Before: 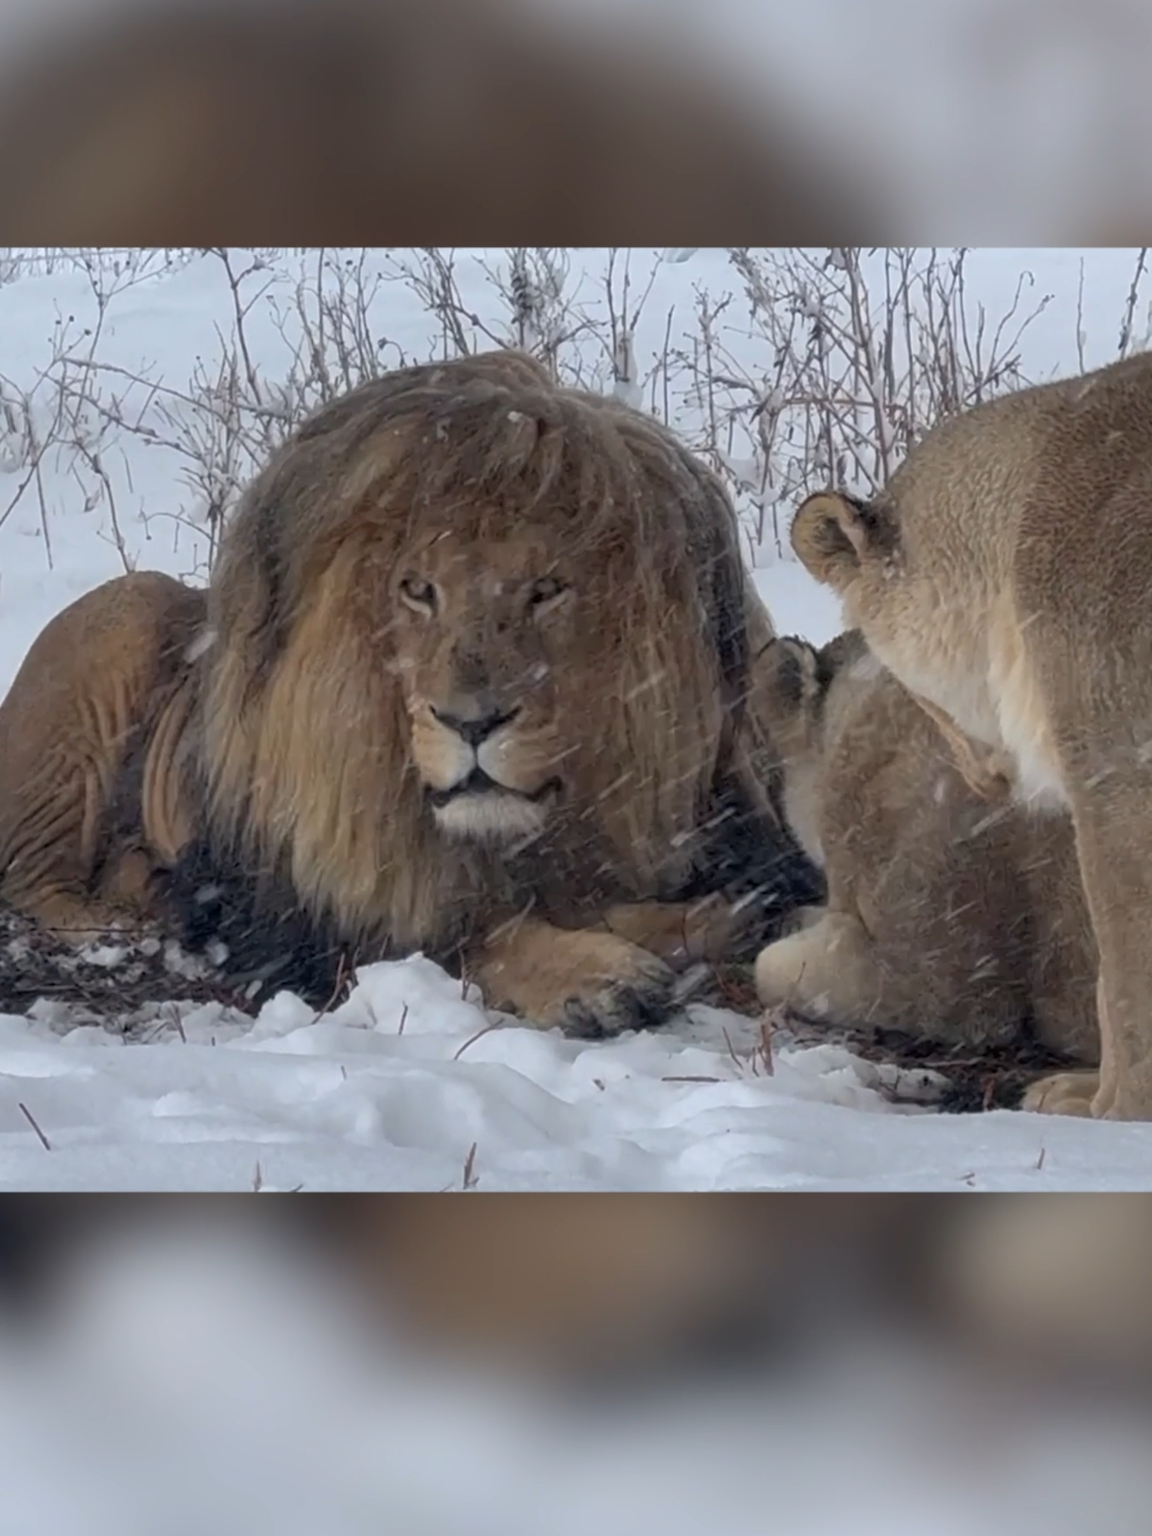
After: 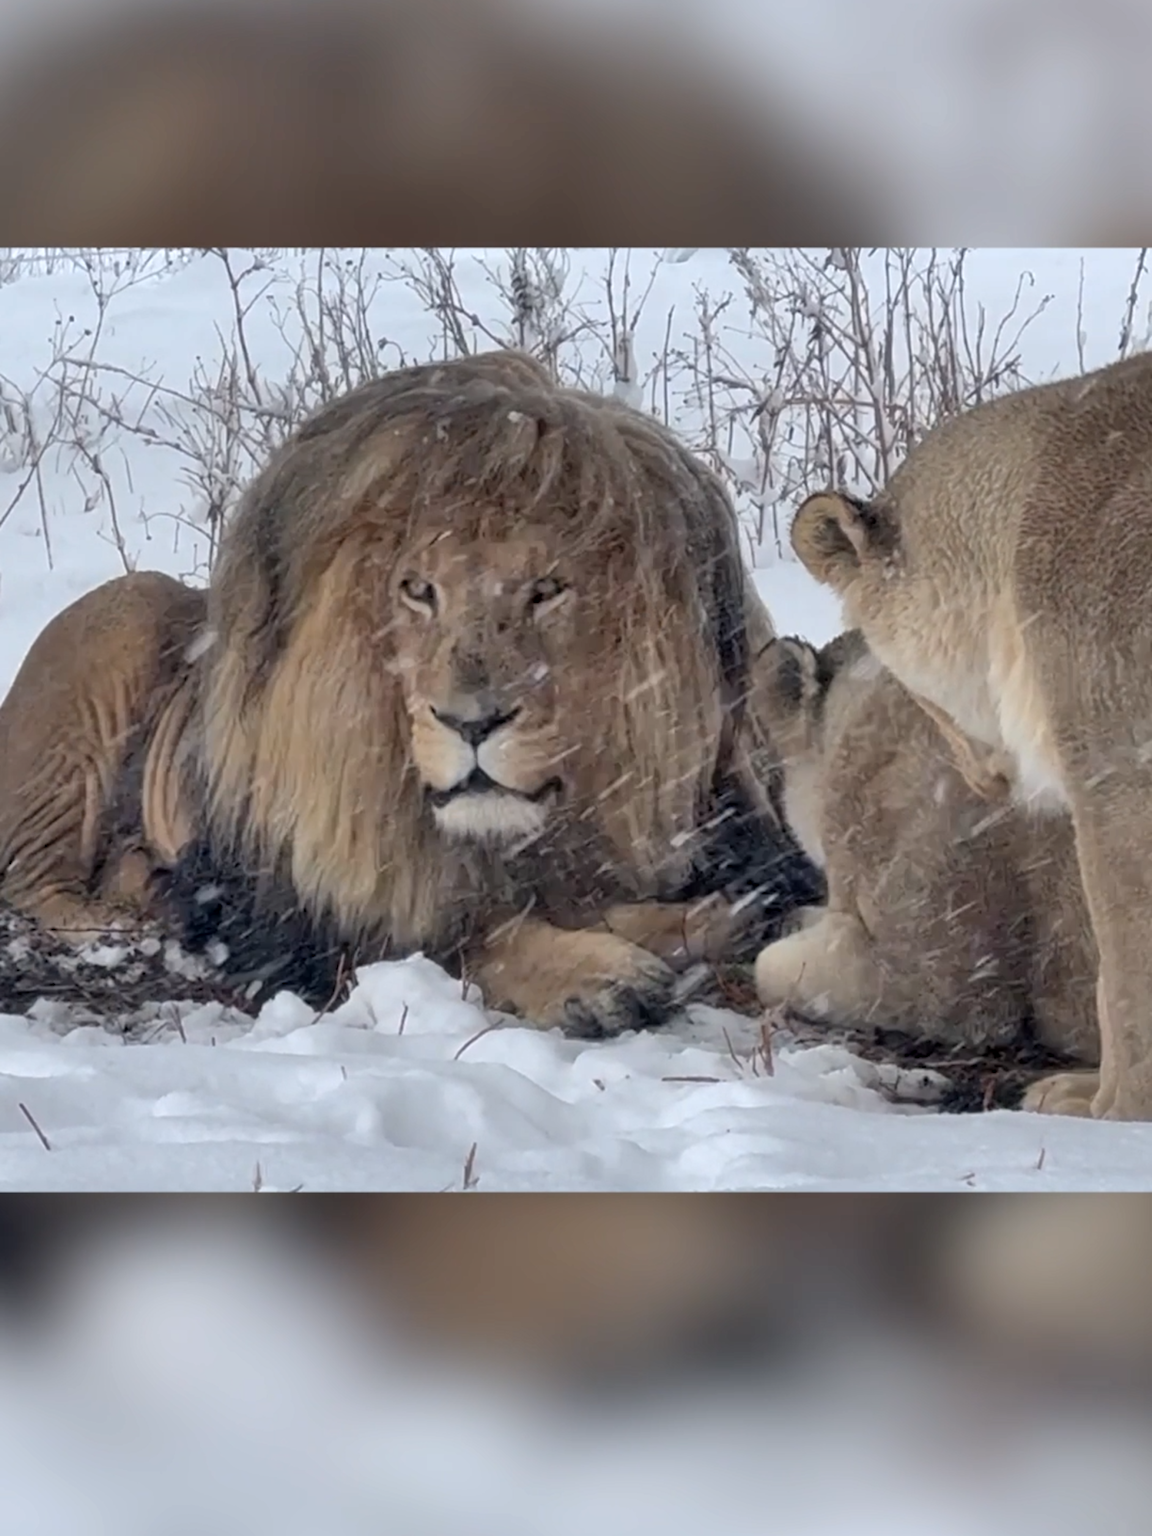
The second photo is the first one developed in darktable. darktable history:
shadows and highlights: radius 110.86, shadows 51.09, white point adjustment 9.16, highlights -4.17, highlights color adjustment 32.2%, soften with gaussian
exposure: black level correction 0.002, exposure -0.1 EV, compensate highlight preservation false
